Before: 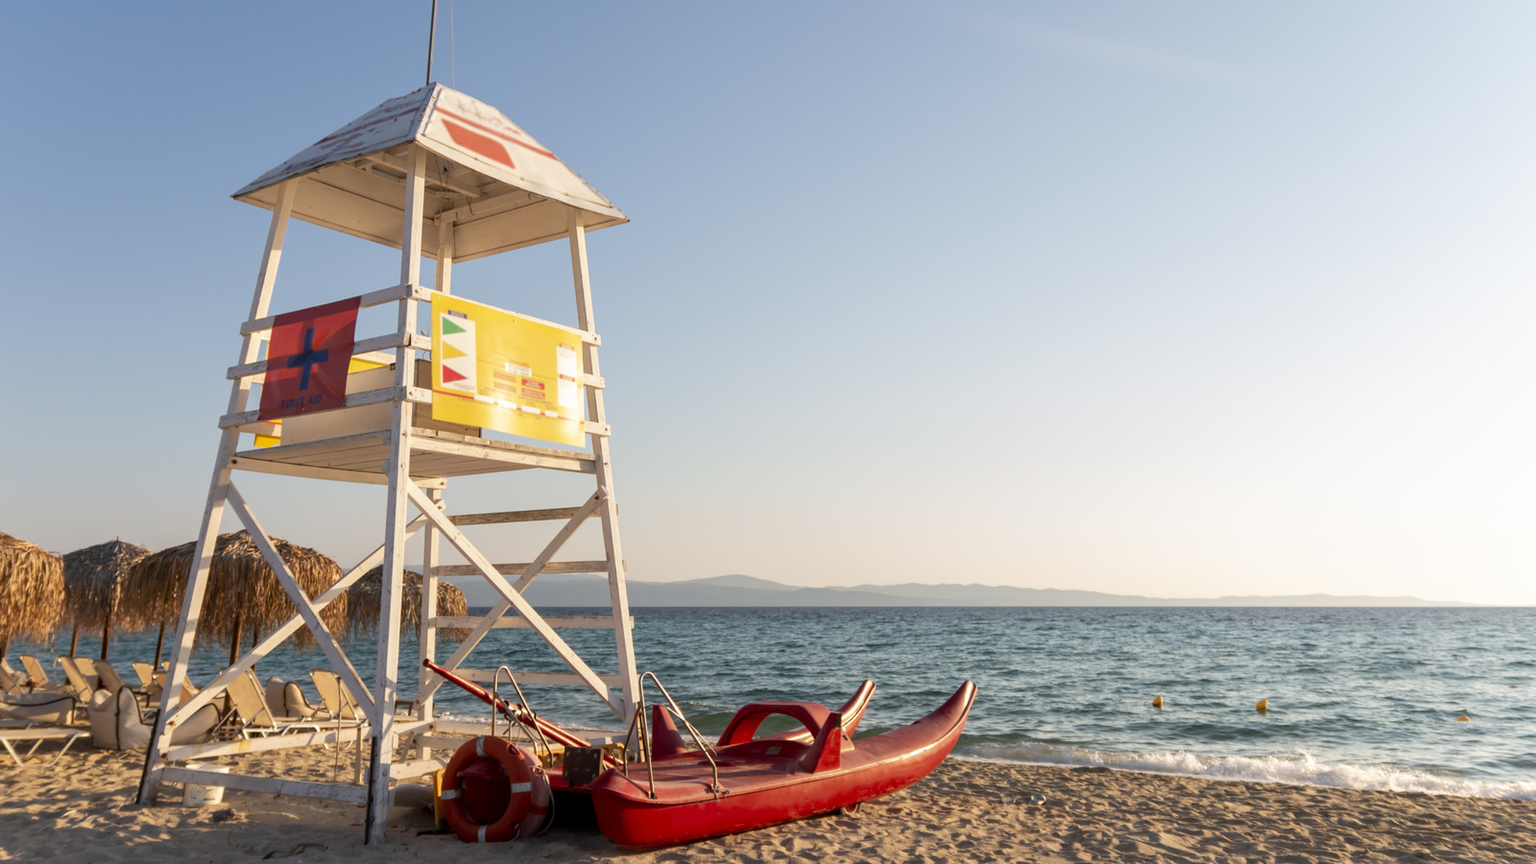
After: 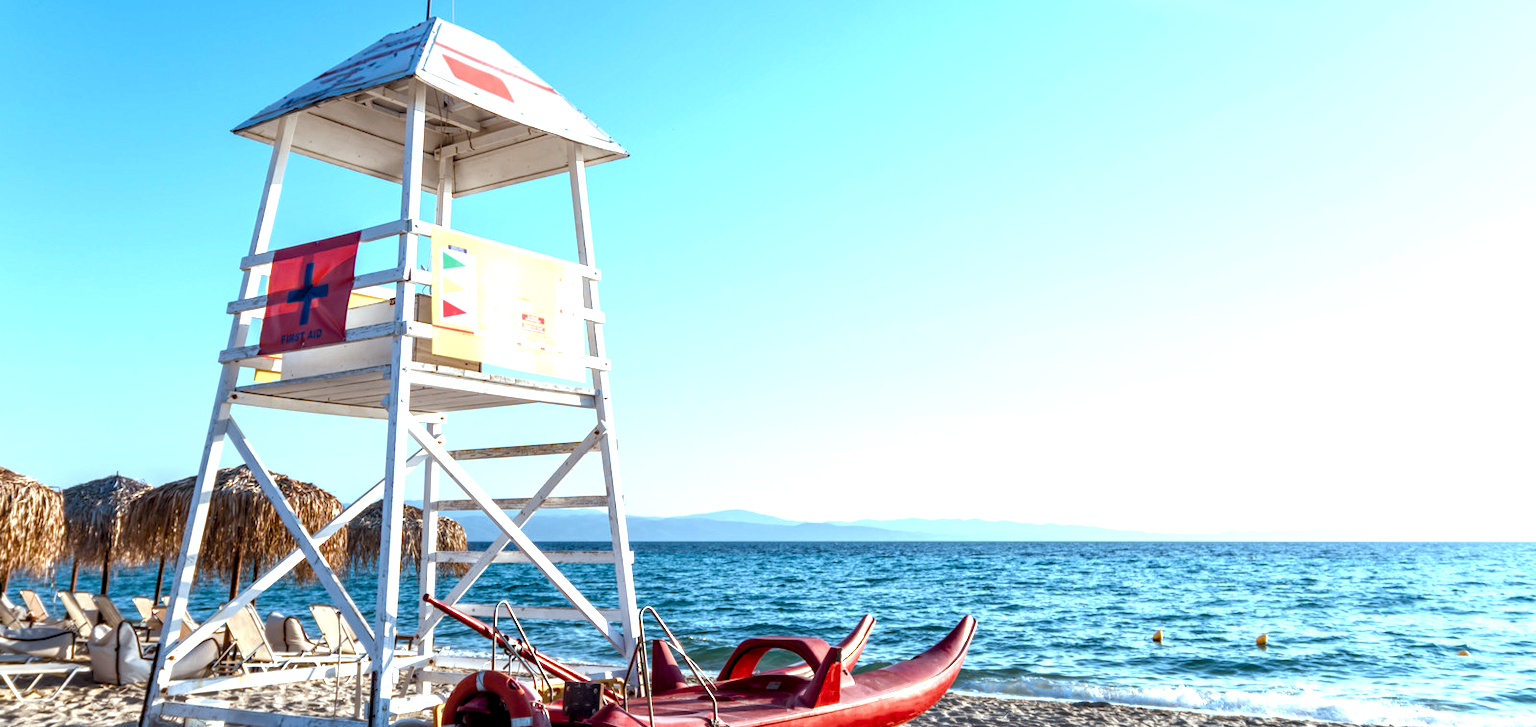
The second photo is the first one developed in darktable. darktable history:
exposure: black level correction 0.001, exposure 0.5 EV, compensate highlight preservation false
color correction: highlights a* -9.75, highlights b* -21.06
crop: top 7.582%, bottom 8.144%
color balance rgb: global offset › chroma 0.063%, global offset › hue 253.43°, perceptual saturation grading › global saturation -0.066%, perceptual saturation grading › highlights -17.654%, perceptual saturation grading › mid-tones 32.824%, perceptual saturation grading › shadows 50.471%, perceptual brilliance grading › global brilliance 10.72%, global vibrance 9.609%
color calibration: gray › normalize channels true, illuminant custom, x 0.368, y 0.373, temperature 4340.35 K, gamut compression 0.019
levels: white 90.64%, levels [0.026, 0.507, 0.987]
local contrast: detail 150%
